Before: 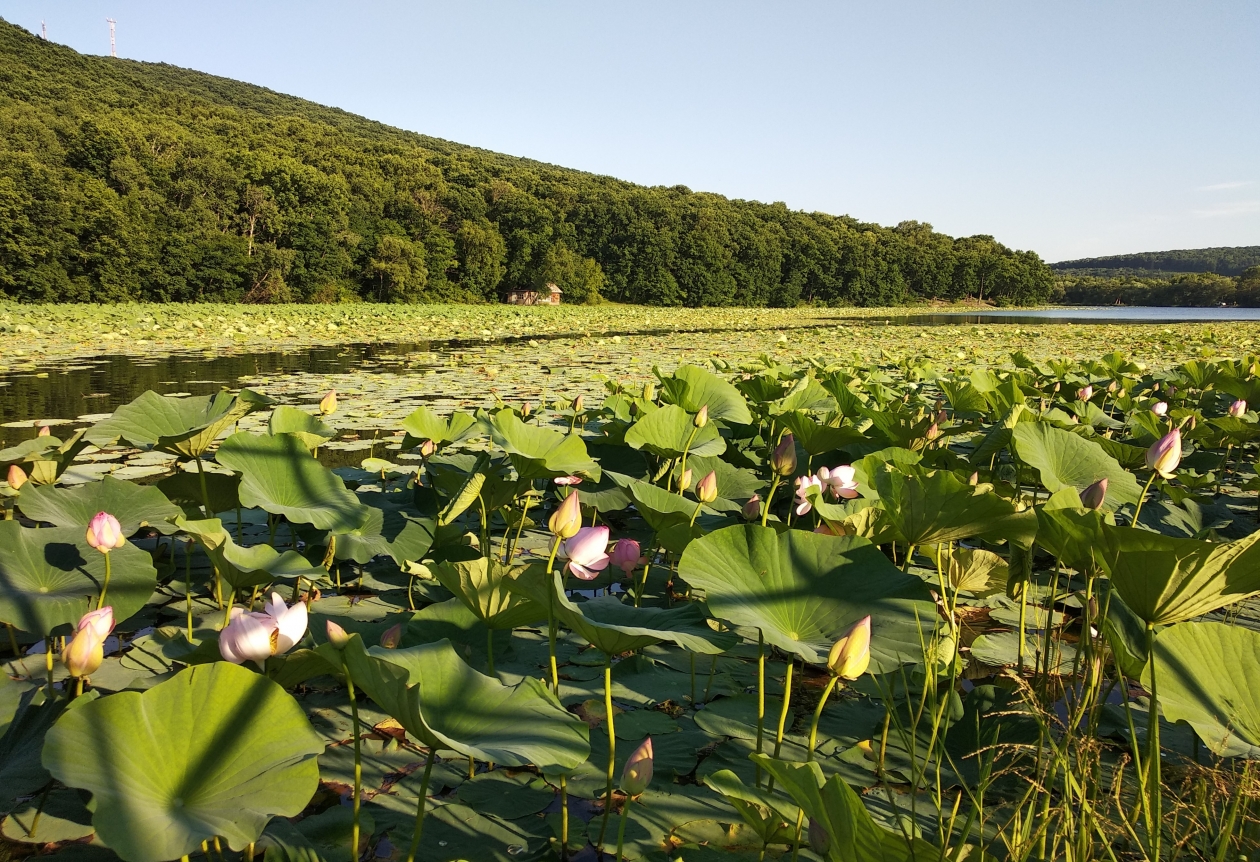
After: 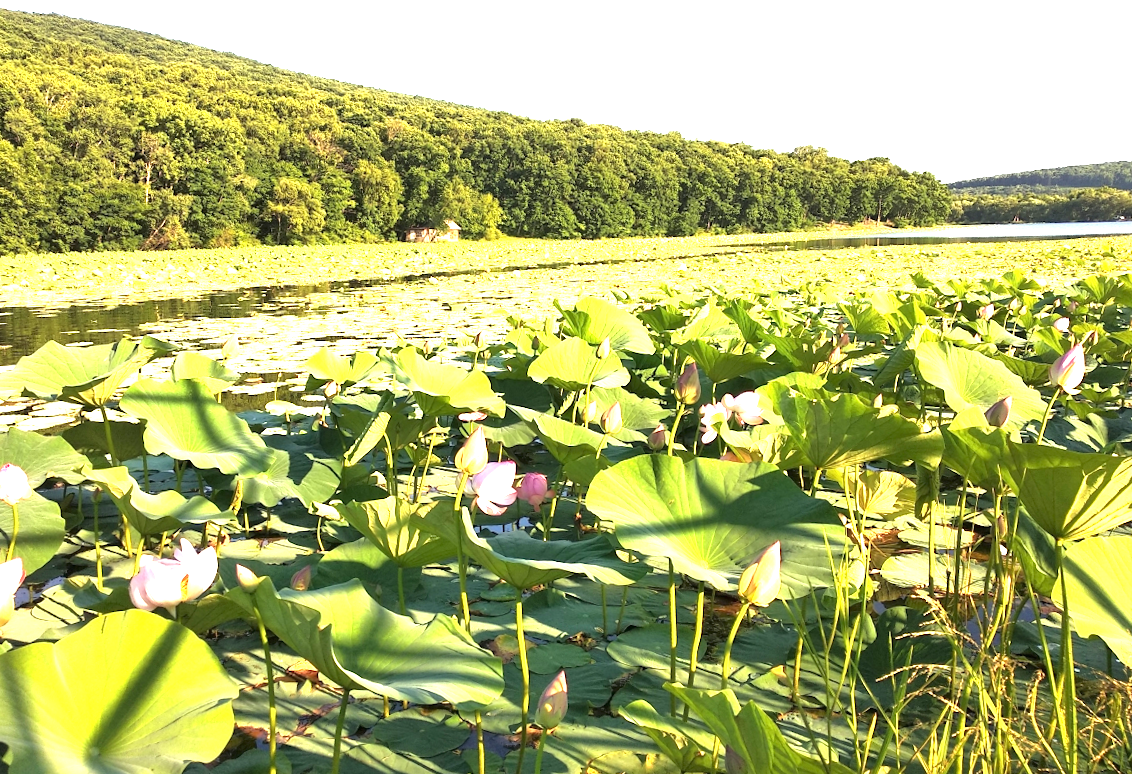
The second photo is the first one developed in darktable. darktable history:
exposure: black level correction 0, exposure 1.9 EV, compensate highlight preservation false
crop and rotate: angle 1.96°, left 5.673%, top 5.673%
